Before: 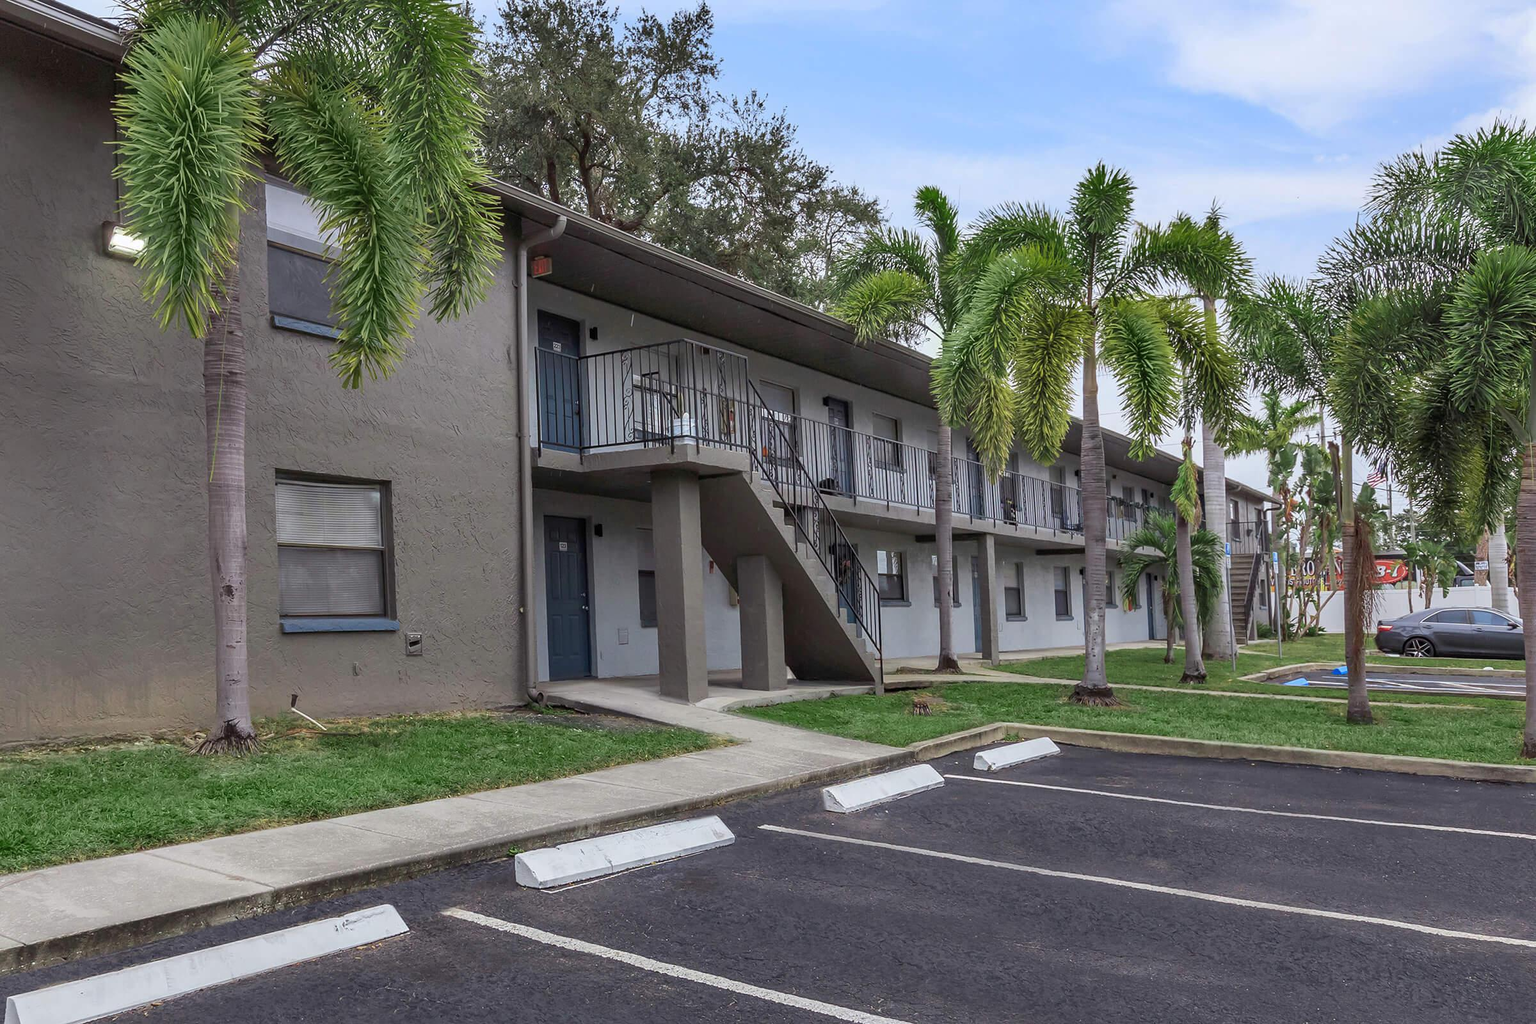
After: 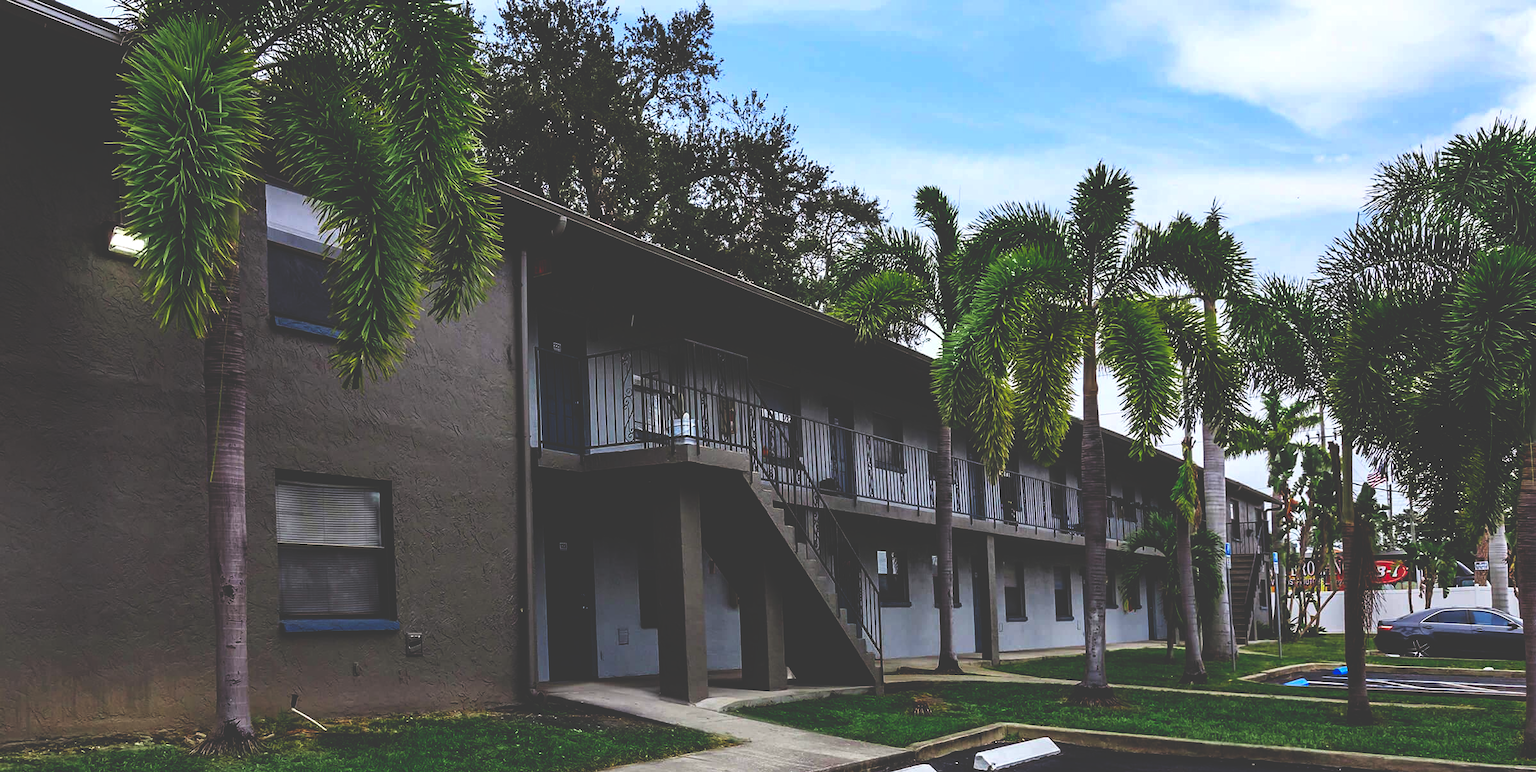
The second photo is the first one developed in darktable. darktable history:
crop: bottom 24.523%
base curve: curves: ch0 [(0, 0.036) (0.083, 0.04) (0.804, 1)], preserve colors none
